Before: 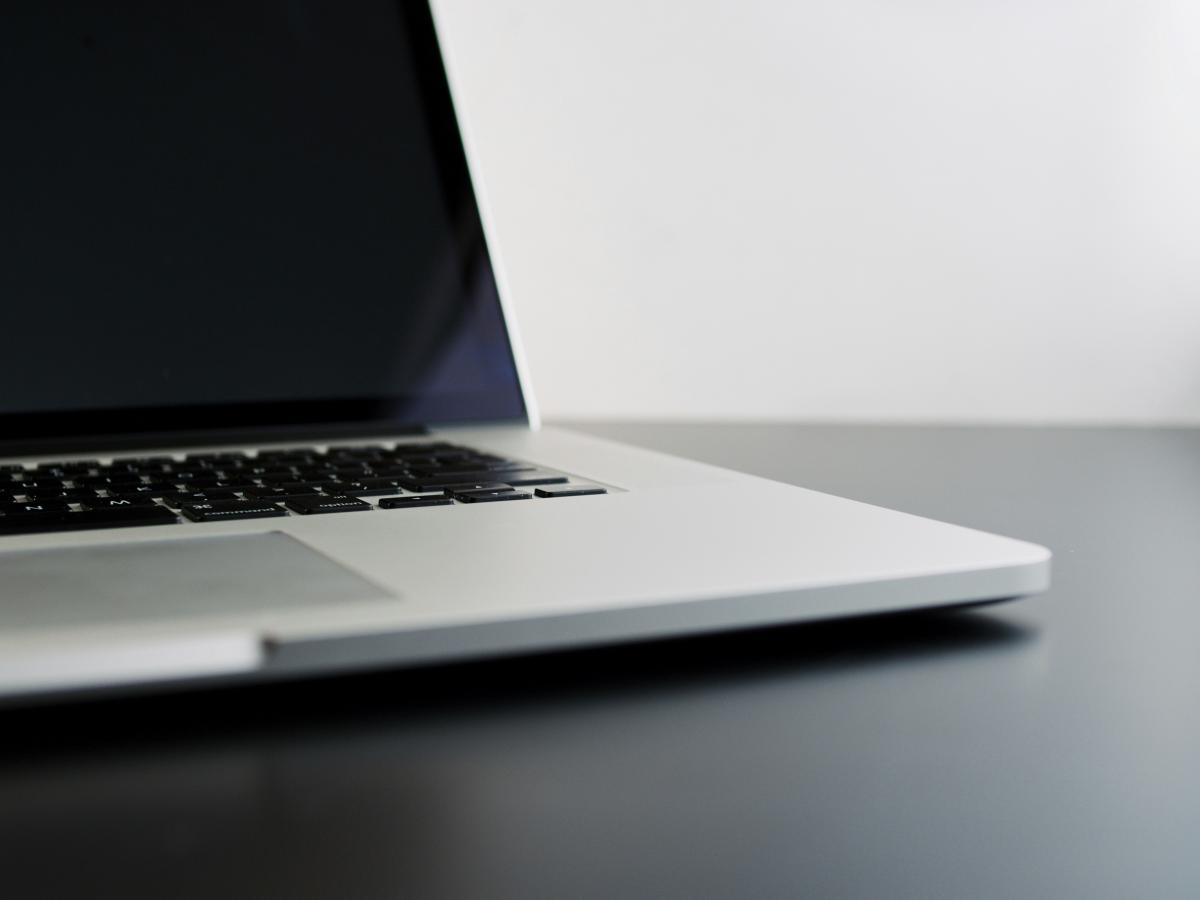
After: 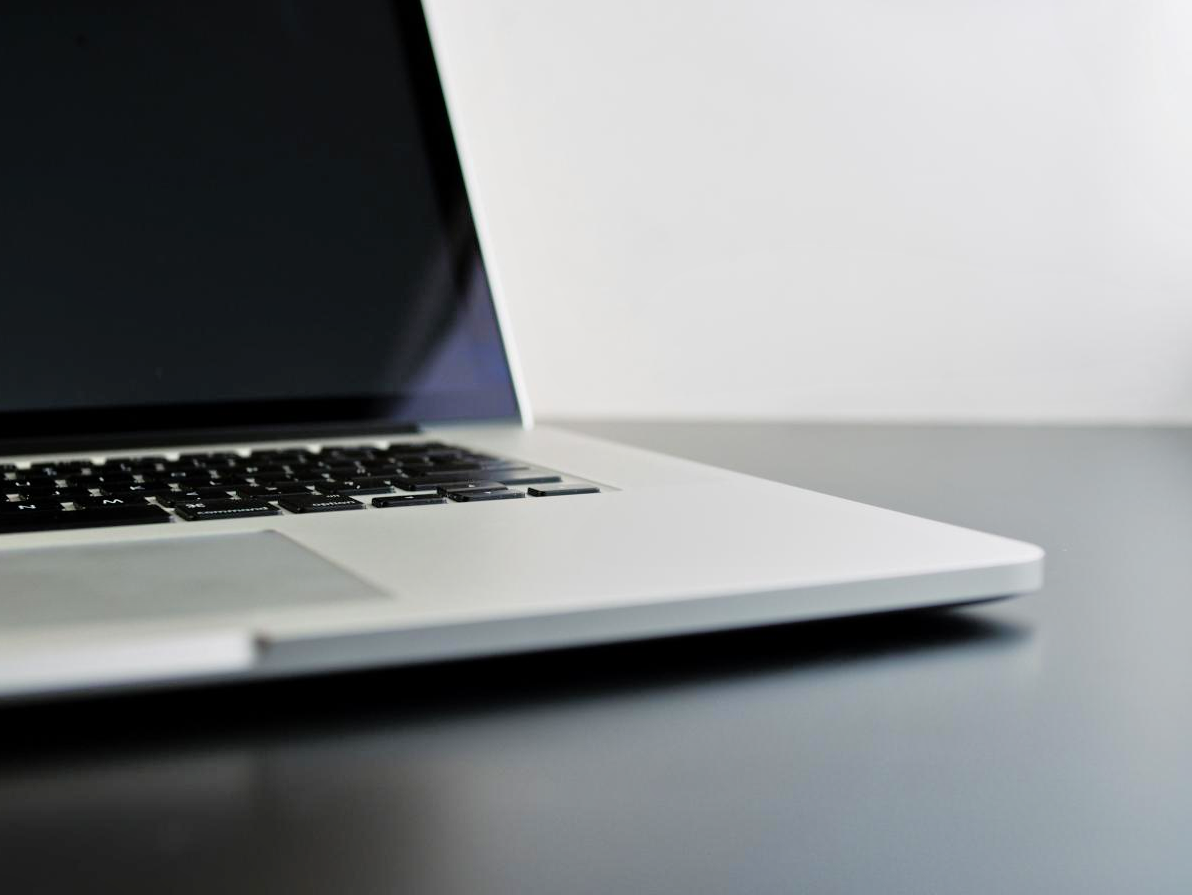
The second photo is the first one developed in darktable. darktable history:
tone equalizer: -7 EV 0.15 EV, -6 EV 0.6 EV, -5 EV 1.15 EV, -4 EV 1.33 EV, -3 EV 1.15 EV, -2 EV 0.6 EV, -1 EV 0.15 EV, mask exposure compensation -0.5 EV
crop and rotate: left 0.614%, top 0.179%, bottom 0.309%
